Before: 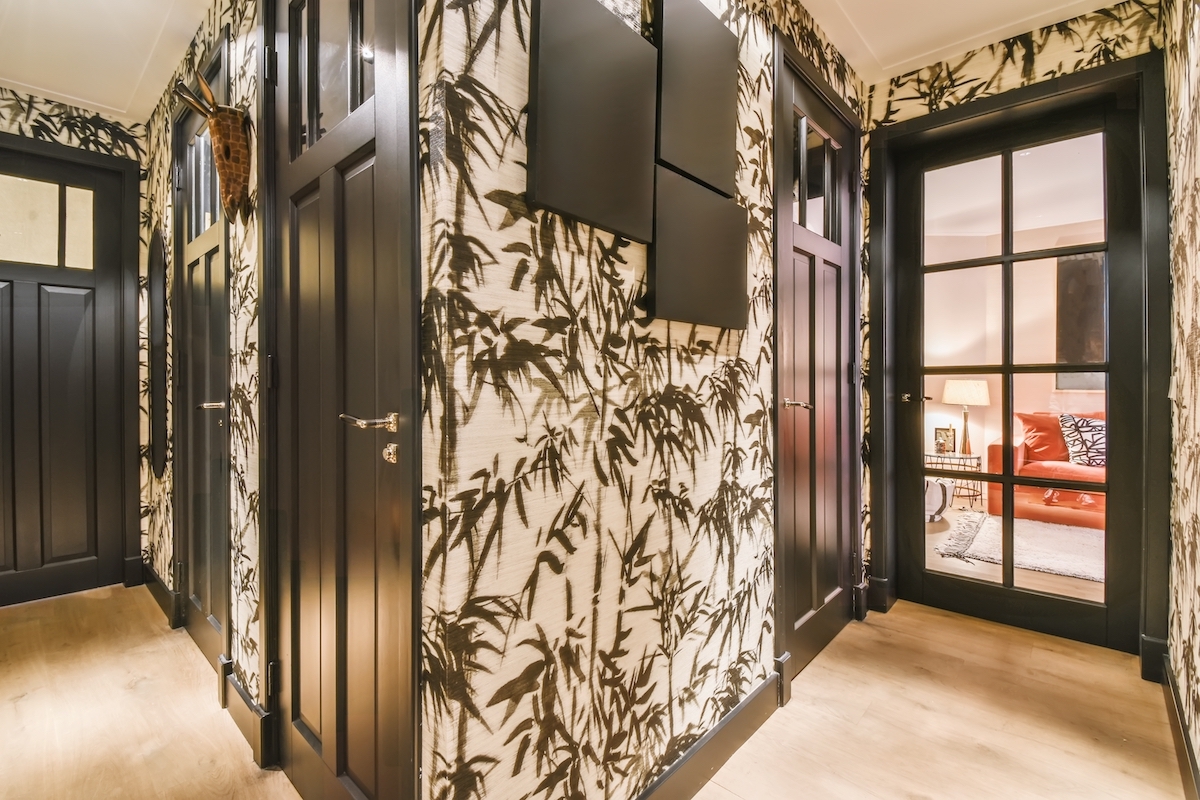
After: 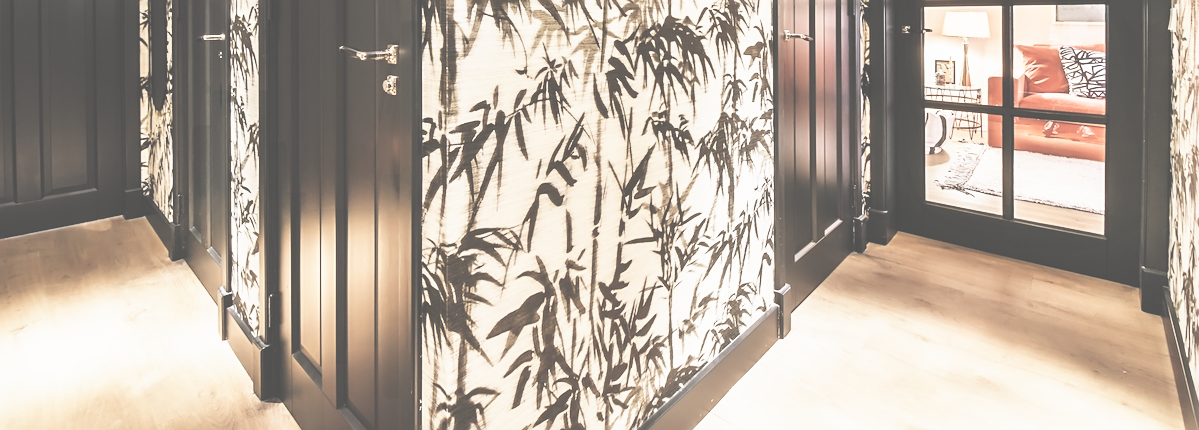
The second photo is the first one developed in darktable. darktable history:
crop and rotate: top 46.237%
contrast brightness saturation: brightness 0.18, saturation -0.5
base curve: curves: ch0 [(0, 0.036) (0.007, 0.037) (0.604, 0.887) (1, 1)], preserve colors none
contrast equalizer: octaves 7, y [[0.502, 0.505, 0.512, 0.529, 0.564, 0.588], [0.5 ×6], [0.502, 0.505, 0.512, 0.529, 0.564, 0.588], [0, 0.001, 0.001, 0.004, 0.008, 0.011], [0, 0.001, 0.001, 0.004, 0.008, 0.011]], mix -1
sharpen: on, module defaults
